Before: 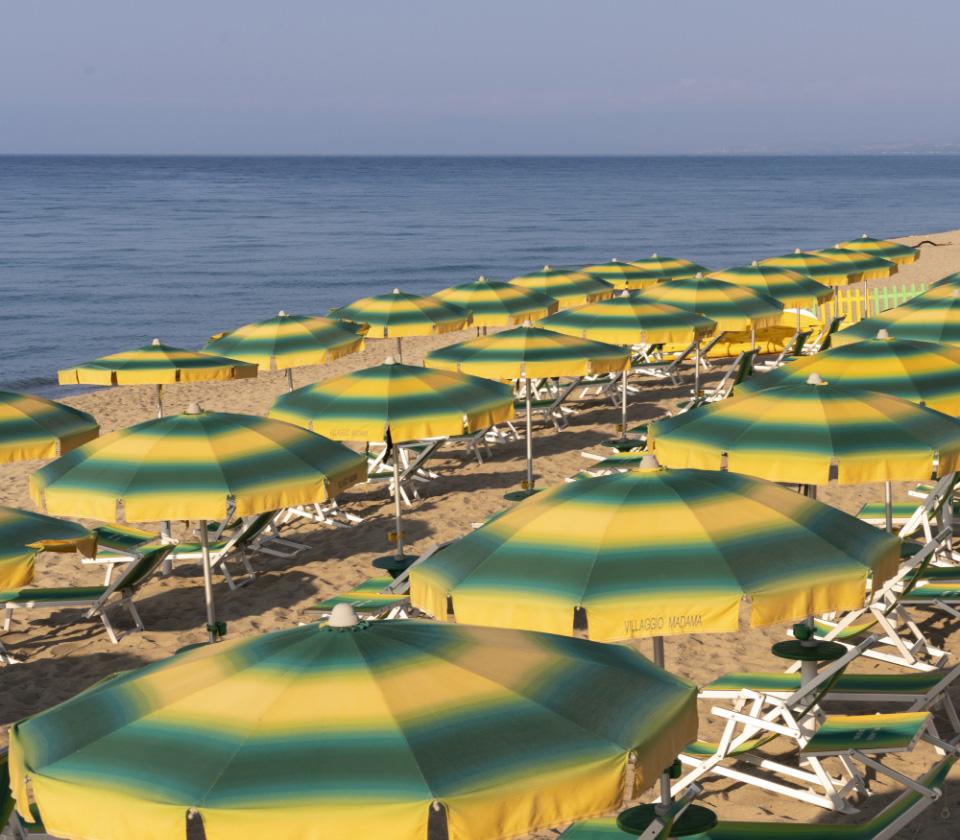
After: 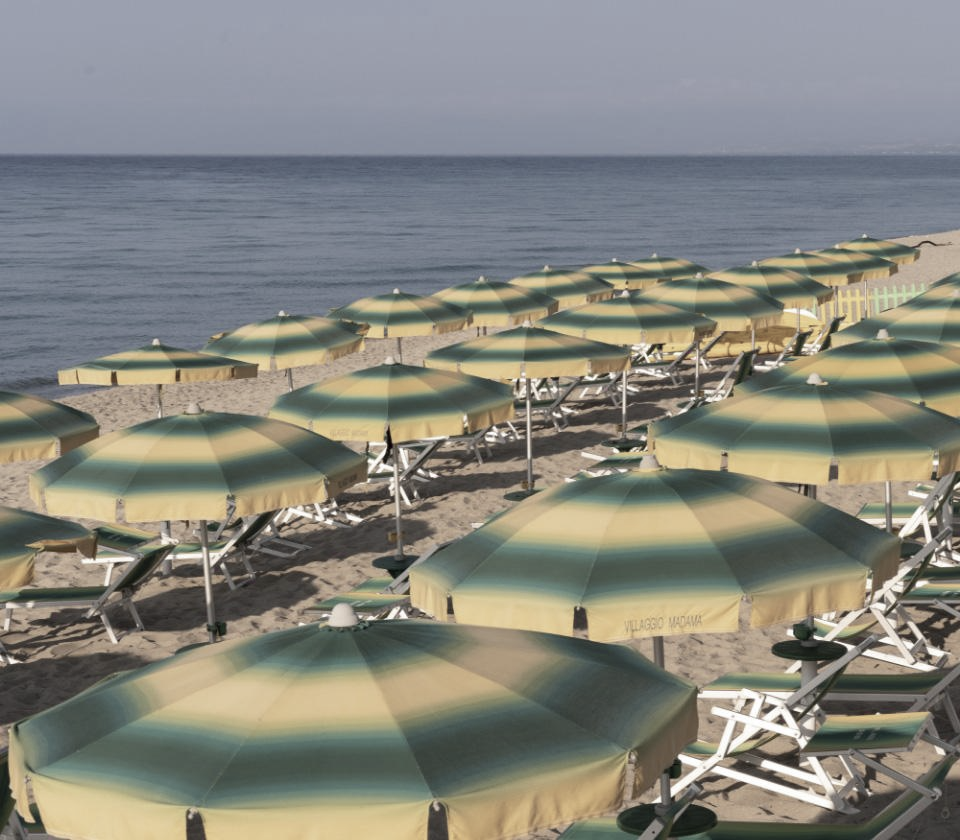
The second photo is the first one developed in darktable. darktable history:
color zones: curves: ch0 [(0, 0.6) (0.129, 0.508) (0.193, 0.483) (0.429, 0.5) (0.571, 0.5) (0.714, 0.5) (0.857, 0.5) (1, 0.6)]; ch1 [(0, 0.481) (0.112, 0.245) (0.213, 0.223) (0.429, 0.233) (0.571, 0.231) (0.683, 0.242) (0.857, 0.296) (1, 0.481)]
